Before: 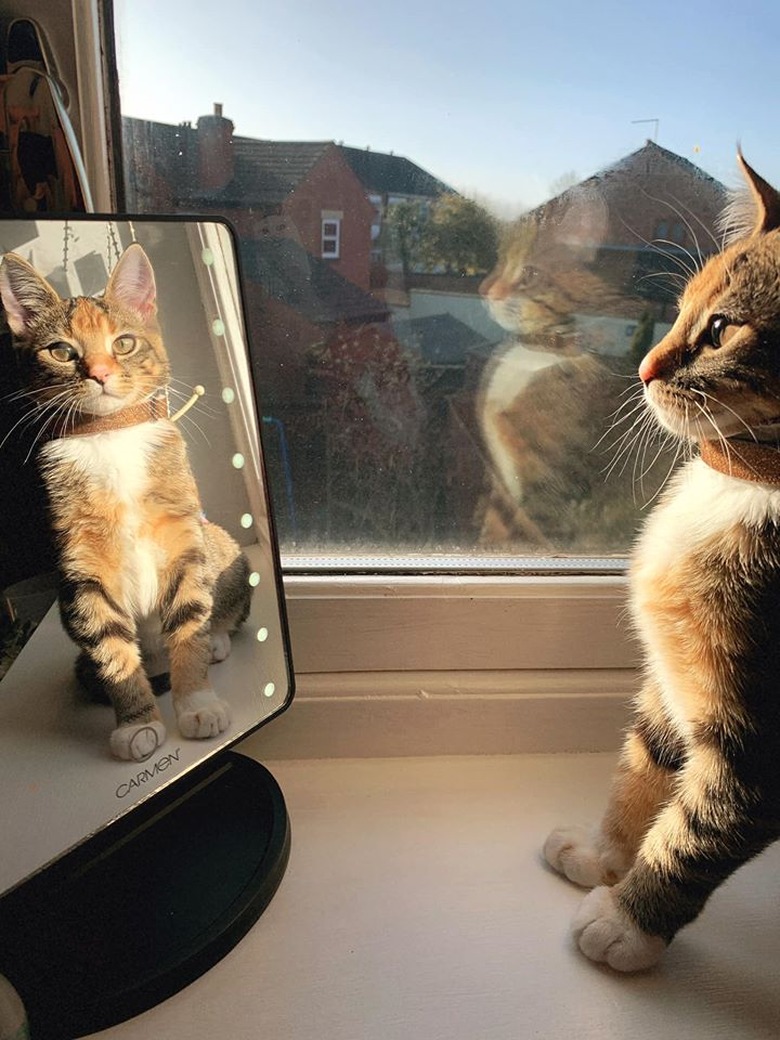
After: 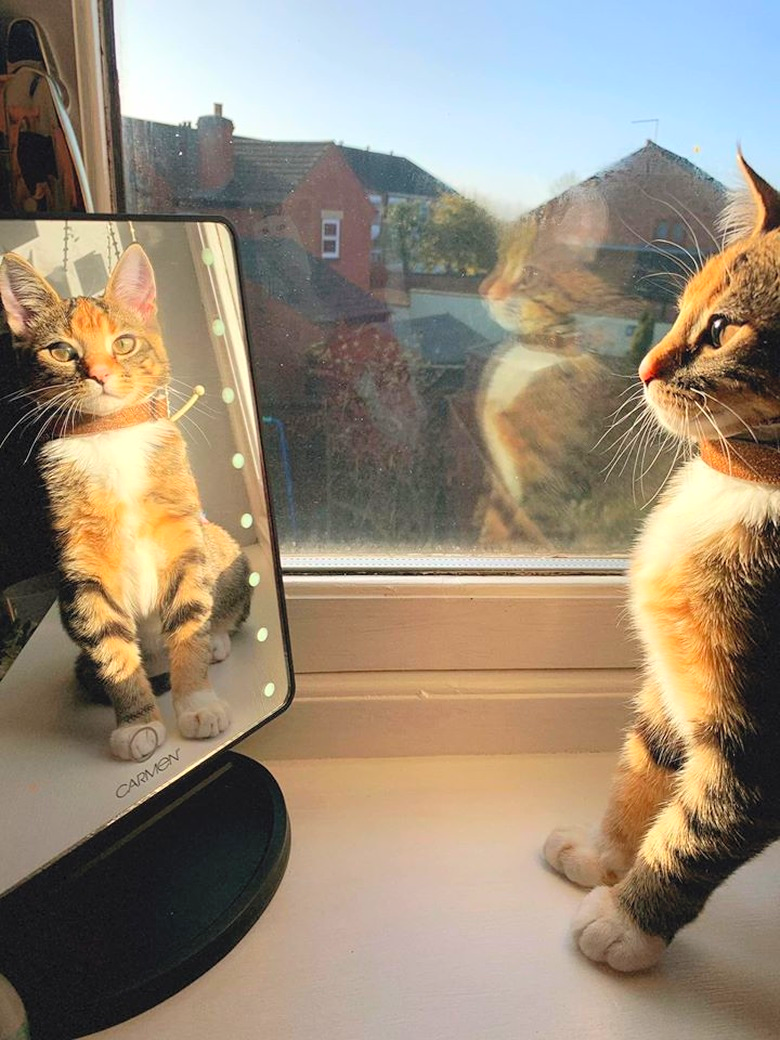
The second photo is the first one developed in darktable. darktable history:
contrast brightness saturation: contrast 0.069, brightness 0.177, saturation 0.413
